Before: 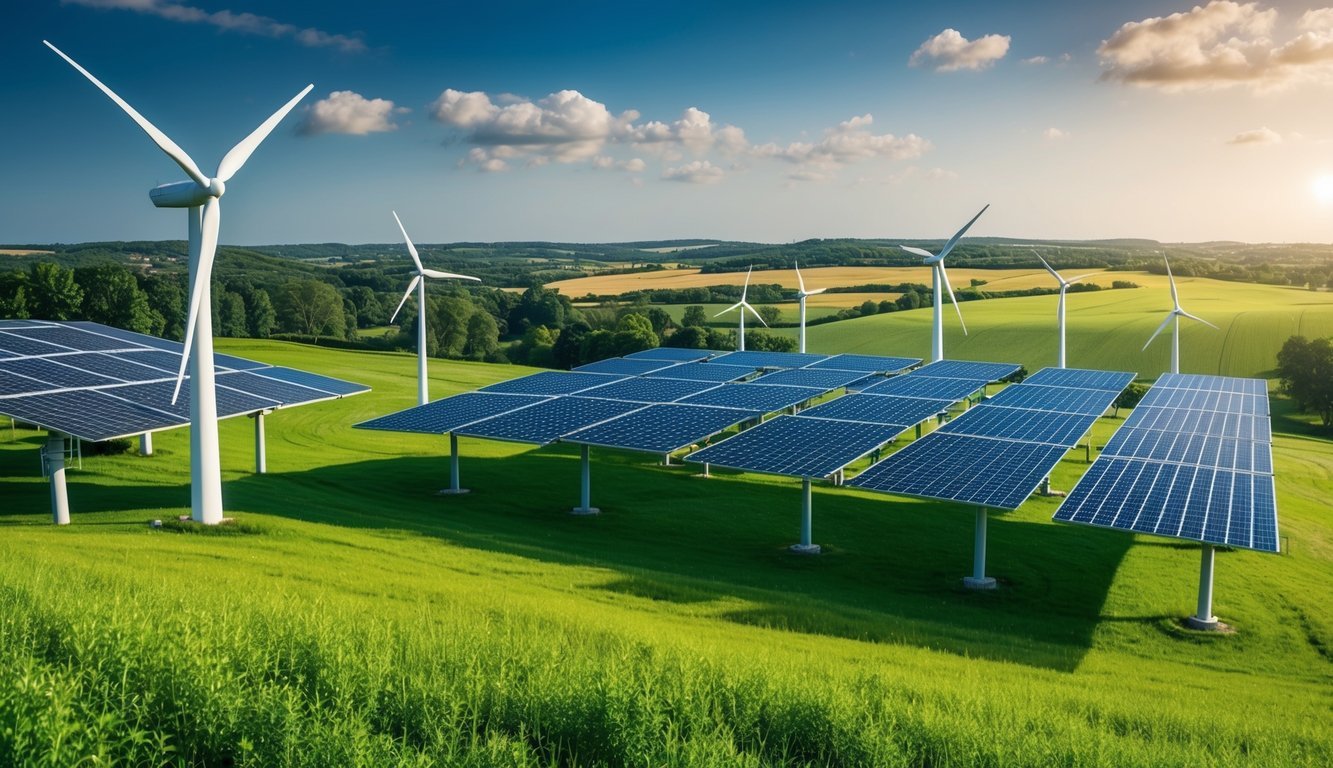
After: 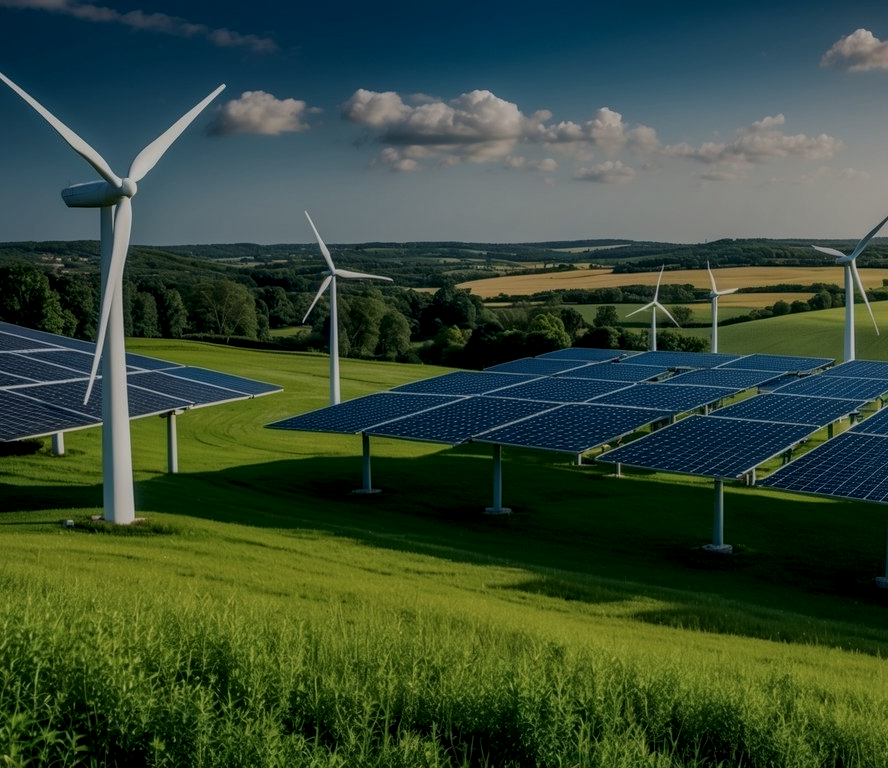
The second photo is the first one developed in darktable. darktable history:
crop and rotate: left 6.617%, right 26.717%
exposure: exposure -1.468 EV, compensate highlight preservation false
local contrast: detail 144%
